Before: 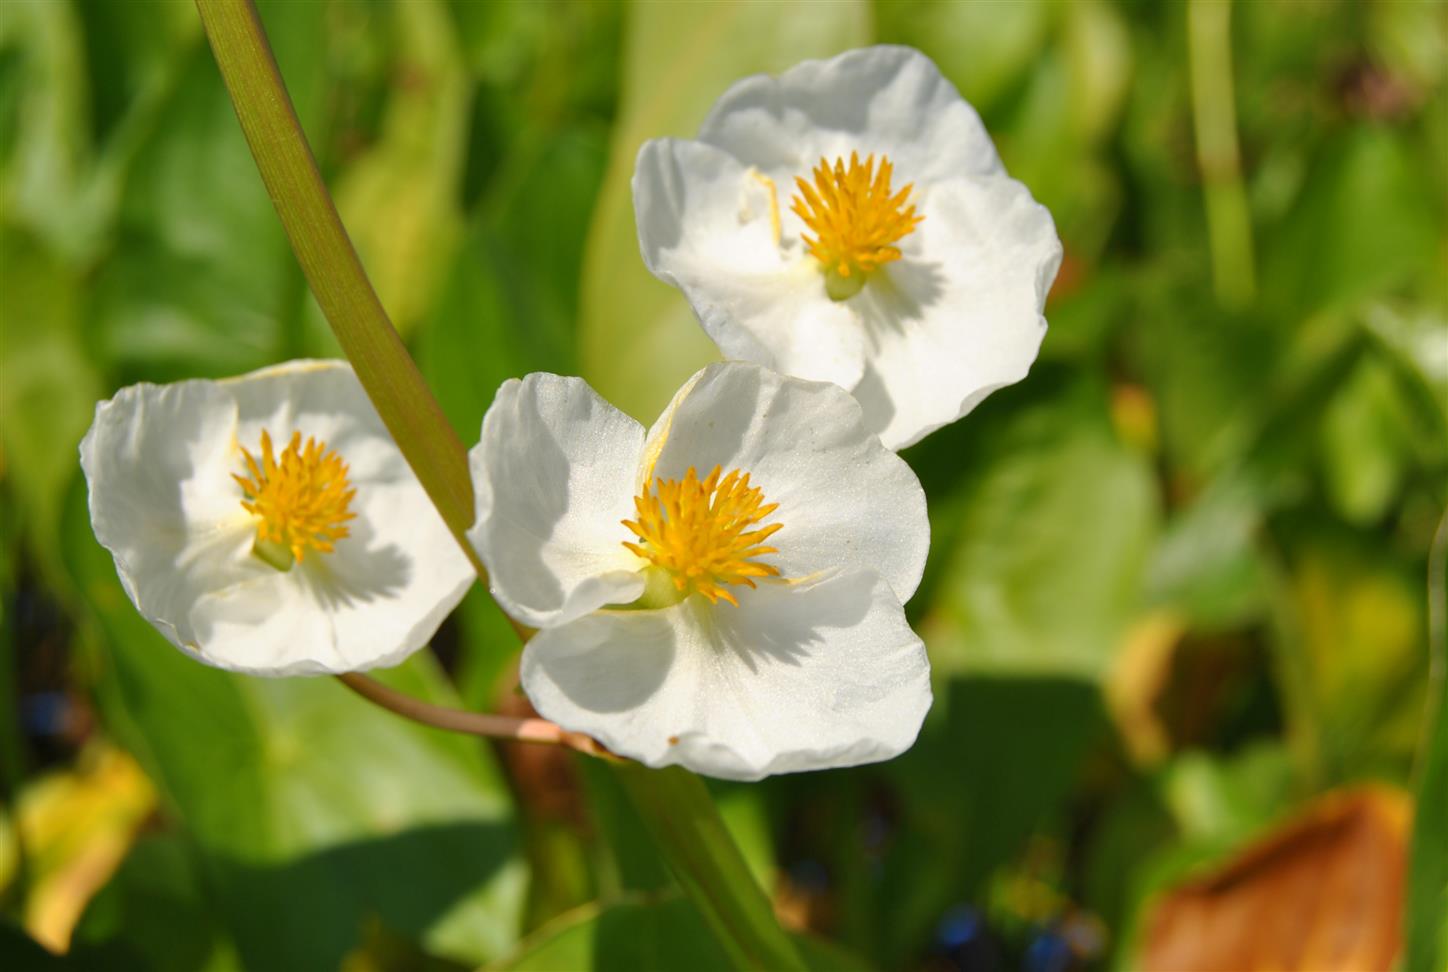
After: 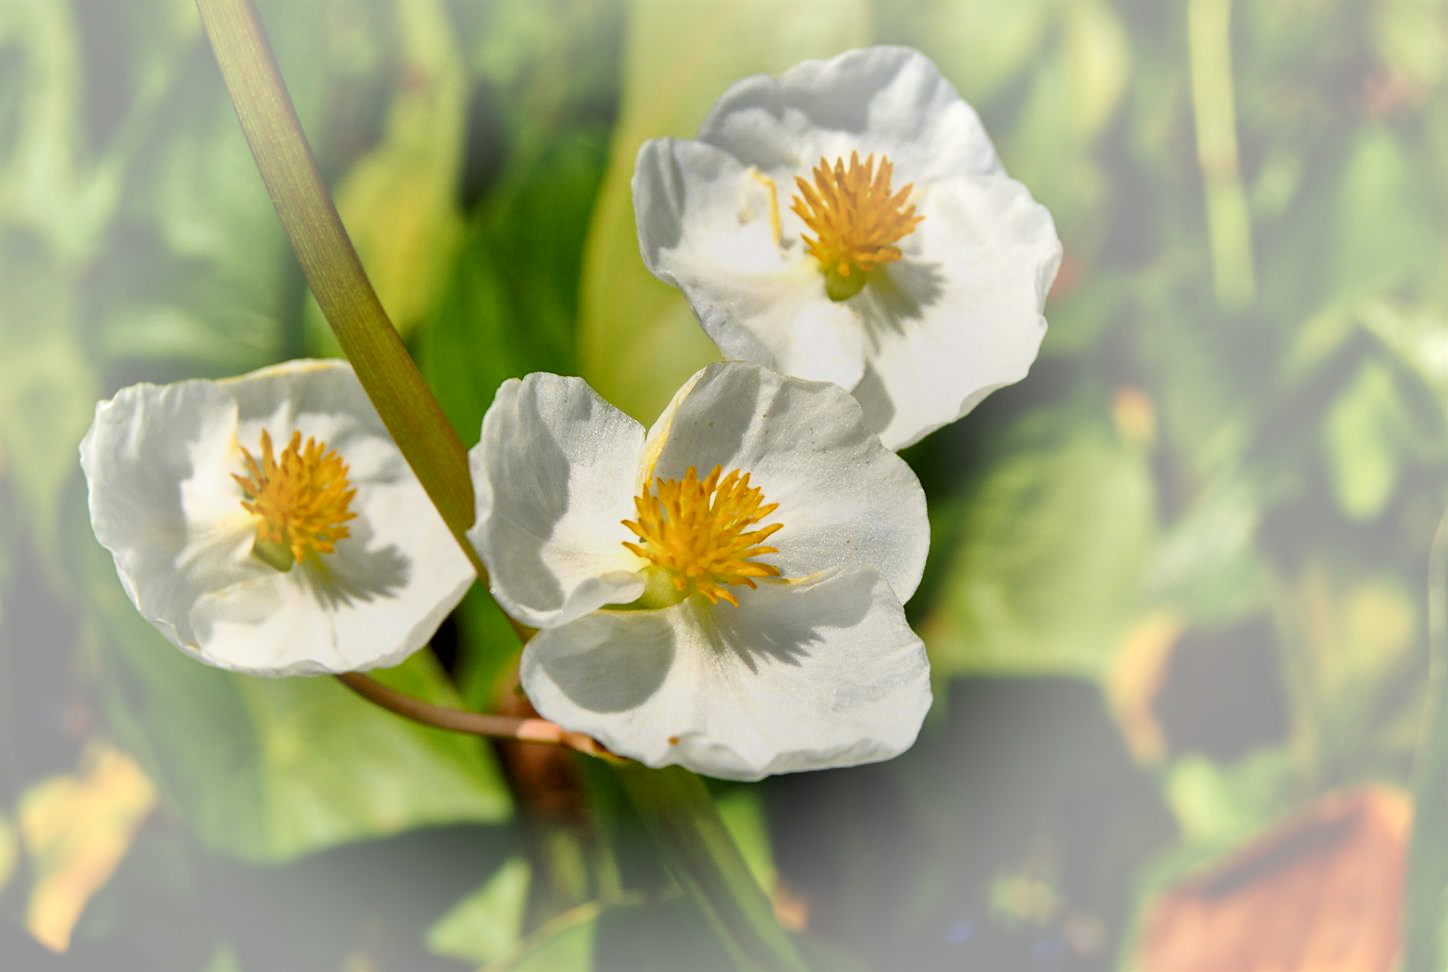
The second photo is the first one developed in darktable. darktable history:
local contrast: mode bilateral grid, contrast 19, coarseness 51, detail 173%, midtone range 0.2
exposure: exposure 0.085 EV, compensate highlight preservation false
filmic rgb: black relative exposure -7.65 EV, white relative exposure 4.56 EV, hardness 3.61, color science v6 (2022)
haze removal: compatibility mode true, adaptive false
vignetting: fall-off start 40.62%, fall-off radius 41.1%, brightness 0.313, saturation -0.001, center (-0.148, 0.016), dithering 8-bit output
